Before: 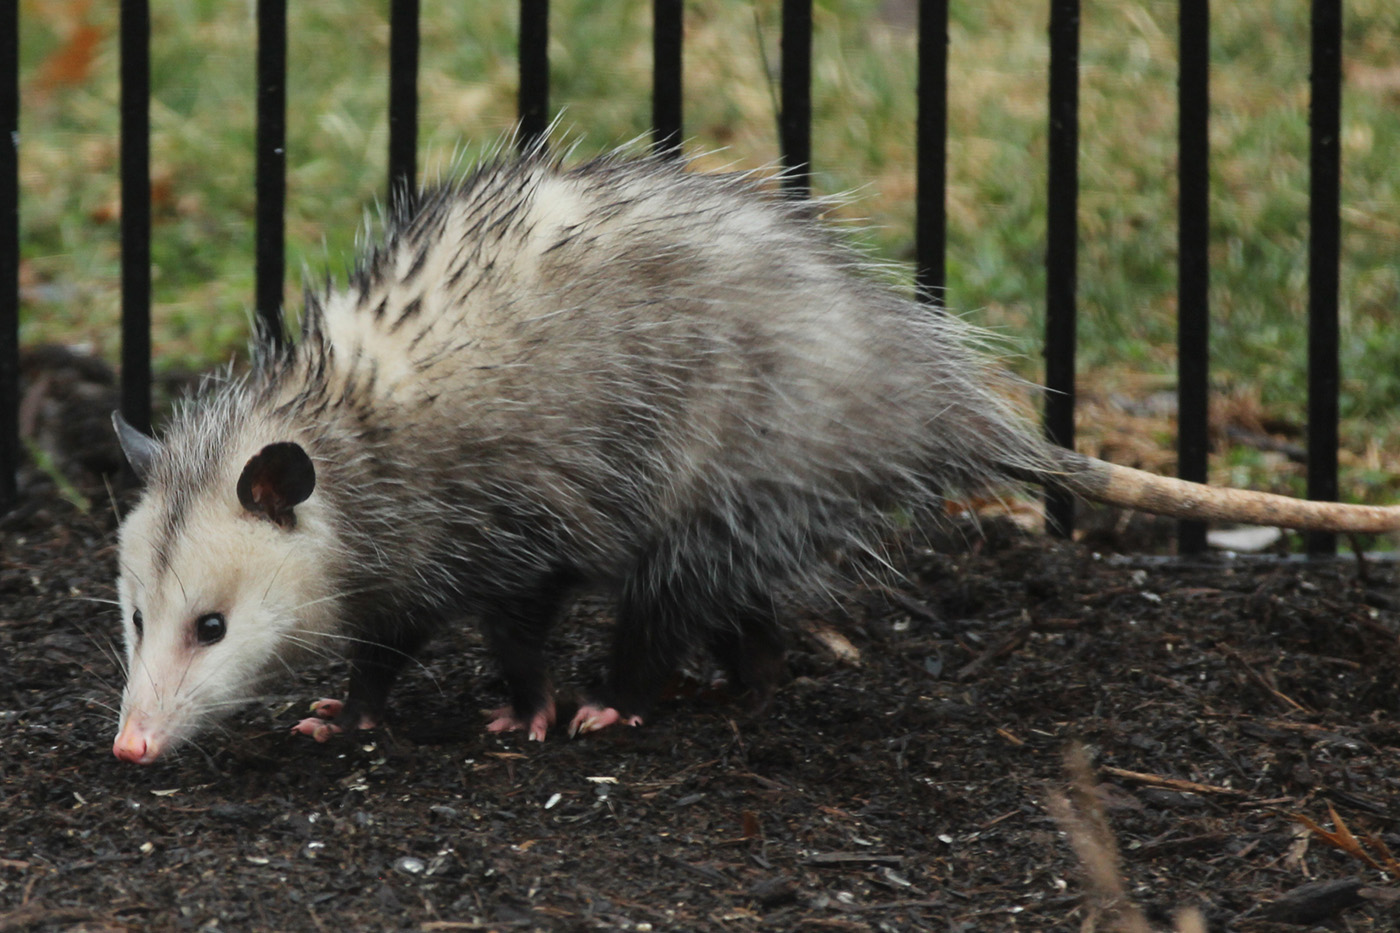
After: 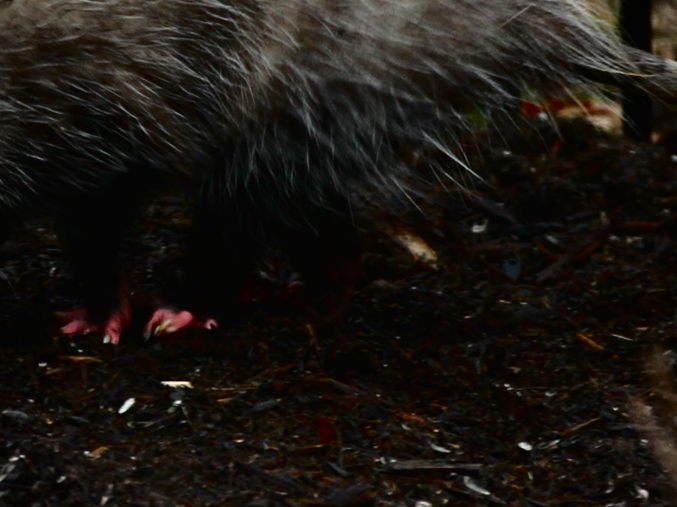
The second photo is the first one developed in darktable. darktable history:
rotate and perspective: rotation 0.226°, lens shift (vertical) -0.042, crop left 0.023, crop right 0.982, crop top 0.006, crop bottom 0.994
exposure: black level correction 0.004, exposure 0.014 EV, compensate highlight preservation false
white balance: emerald 1
contrast brightness saturation: contrast 0.13, brightness -0.24, saturation 0.14
vignetting: fall-off radius 60.92%
crop: left 29.672%, top 41.786%, right 20.851%, bottom 3.487%
tone curve: curves: ch0 [(0, 0.01) (0.037, 0.032) (0.131, 0.108) (0.275, 0.286) (0.483, 0.517) (0.61, 0.661) (0.697, 0.768) (0.797, 0.876) (0.888, 0.952) (0.997, 0.995)]; ch1 [(0, 0) (0.312, 0.262) (0.425, 0.402) (0.5, 0.5) (0.527, 0.532) (0.556, 0.585) (0.683, 0.706) (0.746, 0.77) (1, 1)]; ch2 [(0, 0) (0.223, 0.185) (0.333, 0.284) (0.432, 0.4) (0.502, 0.502) (0.525, 0.527) (0.545, 0.564) (0.587, 0.613) (0.636, 0.654) (0.711, 0.729) (0.845, 0.855) (0.998, 0.977)], color space Lab, independent channels, preserve colors none
